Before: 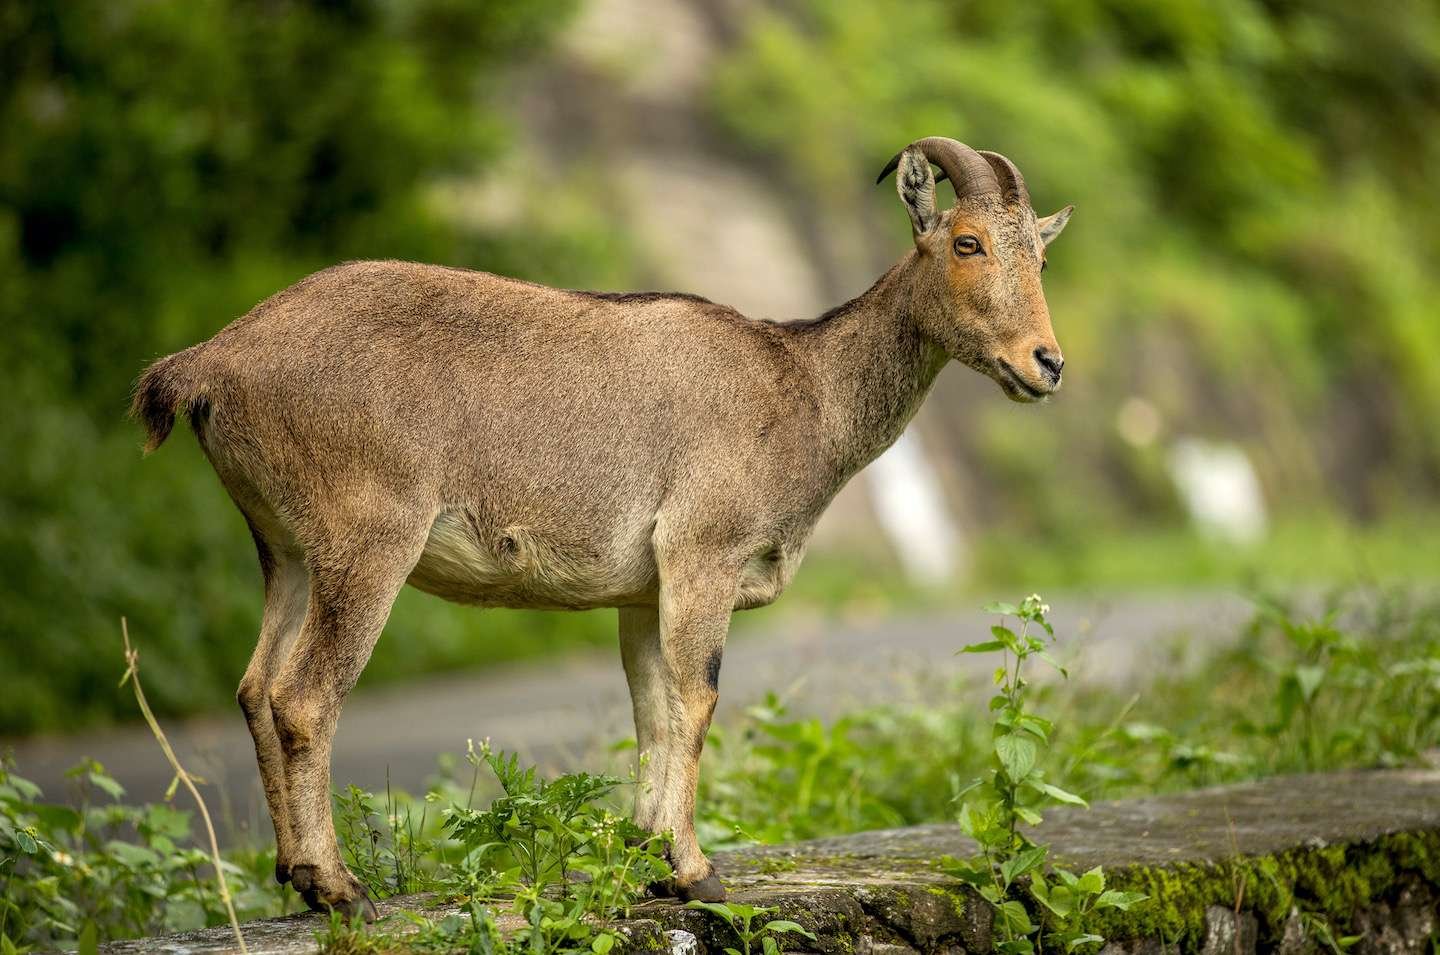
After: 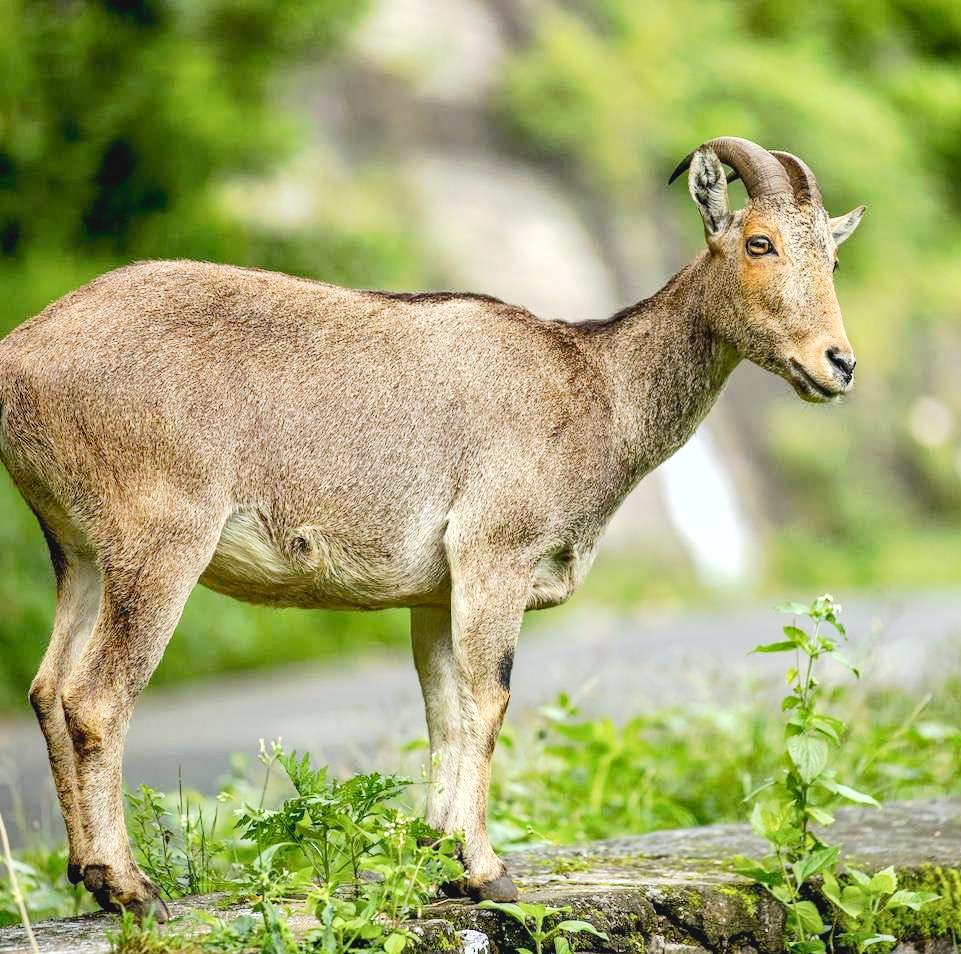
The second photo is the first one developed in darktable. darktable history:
tone curve: curves: ch0 [(0, 0) (0.003, 0.059) (0.011, 0.059) (0.025, 0.057) (0.044, 0.055) (0.069, 0.057) (0.1, 0.083) (0.136, 0.128) (0.177, 0.185) (0.224, 0.242) (0.277, 0.308) (0.335, 0.383) (0.399, 0.468) (0.468, 0.547) (0.543, 0.632) (0.623, 0.71) (0.709, 0.801) (0.801, 0.859) (0.898, 0.922) (1, 1)], preserve colors none
crop and rotate: left 14.477%, right 18.753%
contrast equalizer: octaves 7, y [[0.5, 0.5, 0.468, 0.5, 0.5, 0.5], [0.5 ×6], [0.5 ×6], [0 ×6], [0 ×6]]
exposure: black level correction 0.001, exposure 0.5 EV, compensate exposure bias true, compensate highlight preservation false
contrast brightness saturation: contrast 0.05, brightness 0.065, saturation 0.01
color calibration: x 0.367, y 0.376, temperature 4359.88 K
shadows and highlights: shadows 13.49, white point adjustment 1.22, highlights color adjustment 38.96%, soften with gaussian
